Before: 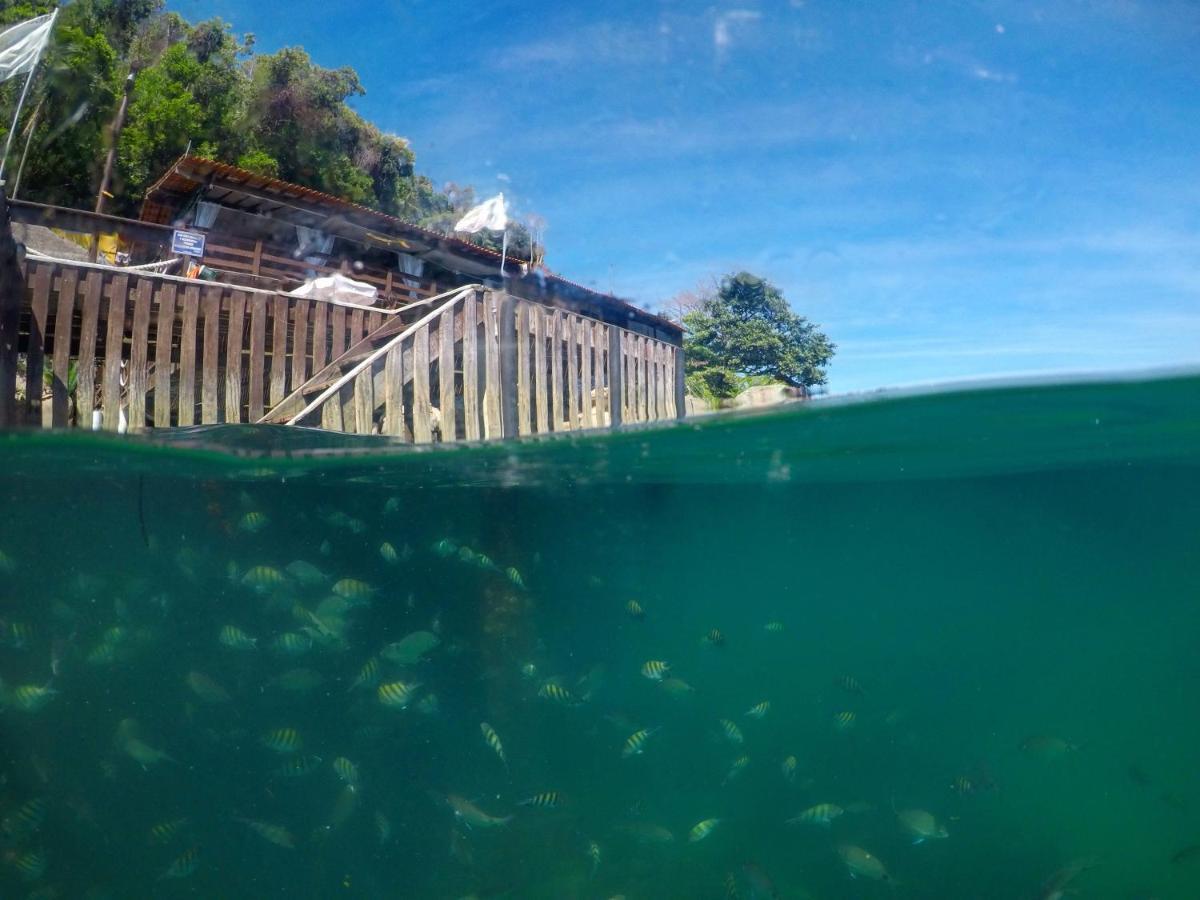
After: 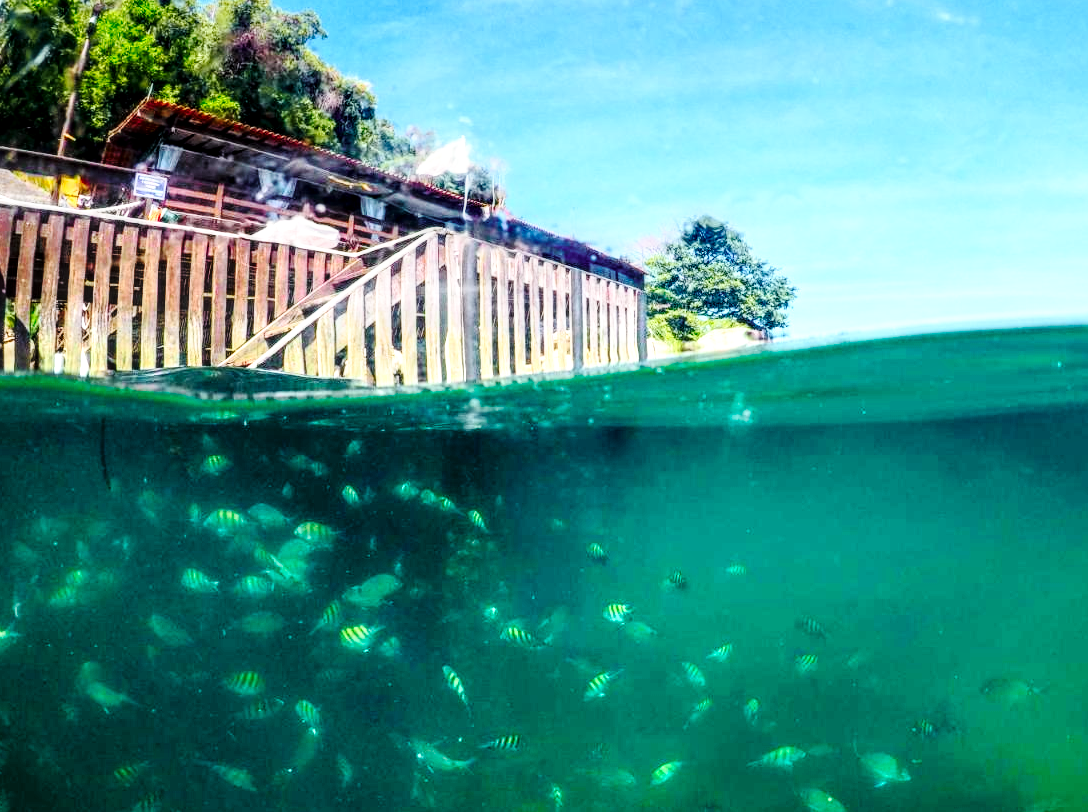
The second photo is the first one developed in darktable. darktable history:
base curve: curves: ch0 [(0, 0) (0.04, 0.03) (0.133, 0.232) (0.448, 0.748) (0.843, 0.968) (1, 1)], preserve colors none
local contrast: detail 150%
tone curve: curves: ch0 [(0, 0.005) (0.103, 0.097) (0.18, 0.22) (0.4, 0.485) (0.5, 0.612) (0.668, 0.787) (0.823, 0.894) (1, 0.971)]; ch1 [(0, 0) (0.172, 0.123) (0.324, 0.253) (0.396, 0.388) (0.478, 0.461) (0.499, 0.498) (0.522, 0.528) (0.609, 0.686) (0.704, 0.818) (1, 1)]; ch2 [(0, 0) (0.411, 0.424) (0.496, 0.501) (0.515, 0.514) (0.555, 0.585) (0.641, 0.69) (1, 1)], color space Lab, independent channels, preserve colors none
crop: left 3.197%, top 6.384%, right 6.108%, bottom 3.321%
